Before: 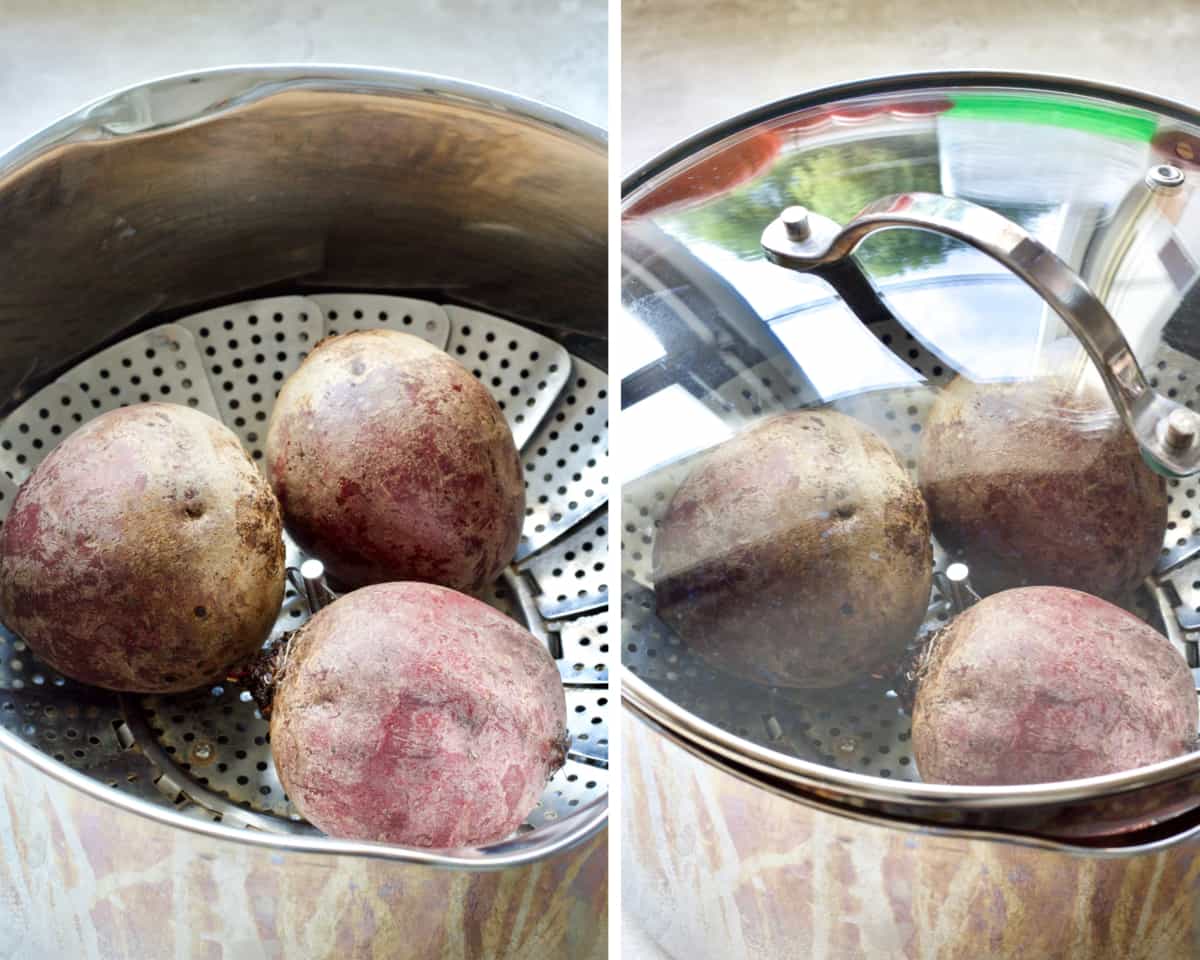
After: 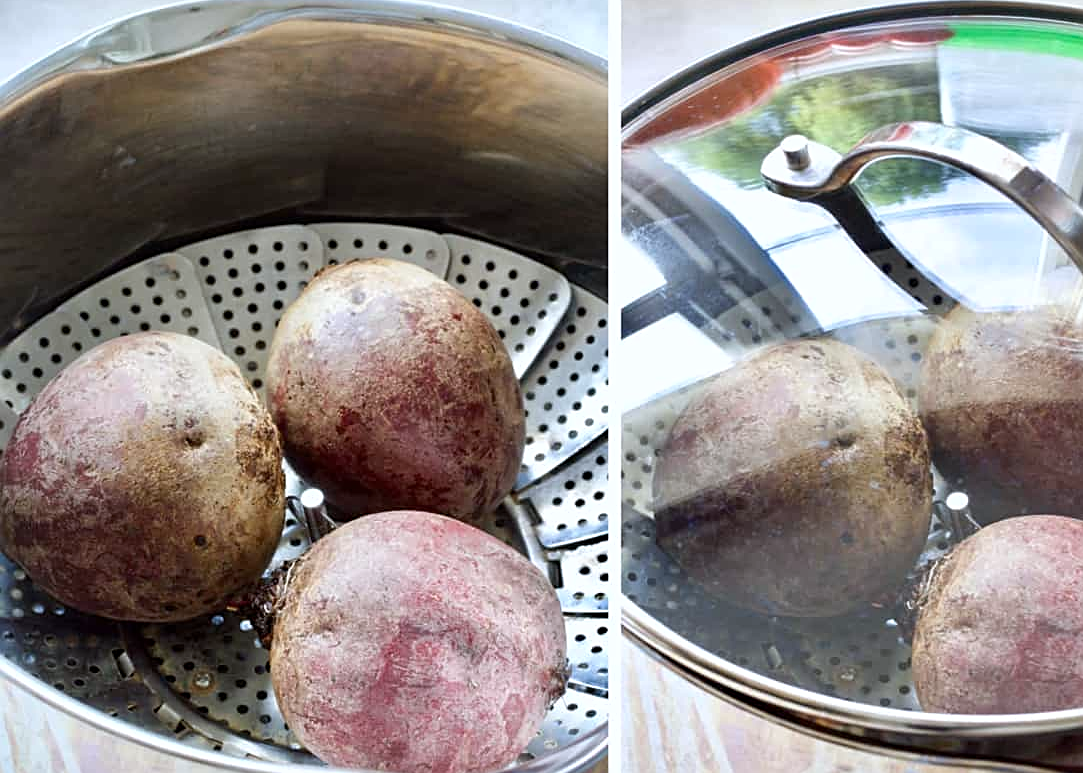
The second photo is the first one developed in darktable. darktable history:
white balance: red 0.976, blue 1.04
crop: top 7.49%, right 9.717%, bottom 11.943%
exposure: compensate highlight preservation false
sharpen: on, module defaults
